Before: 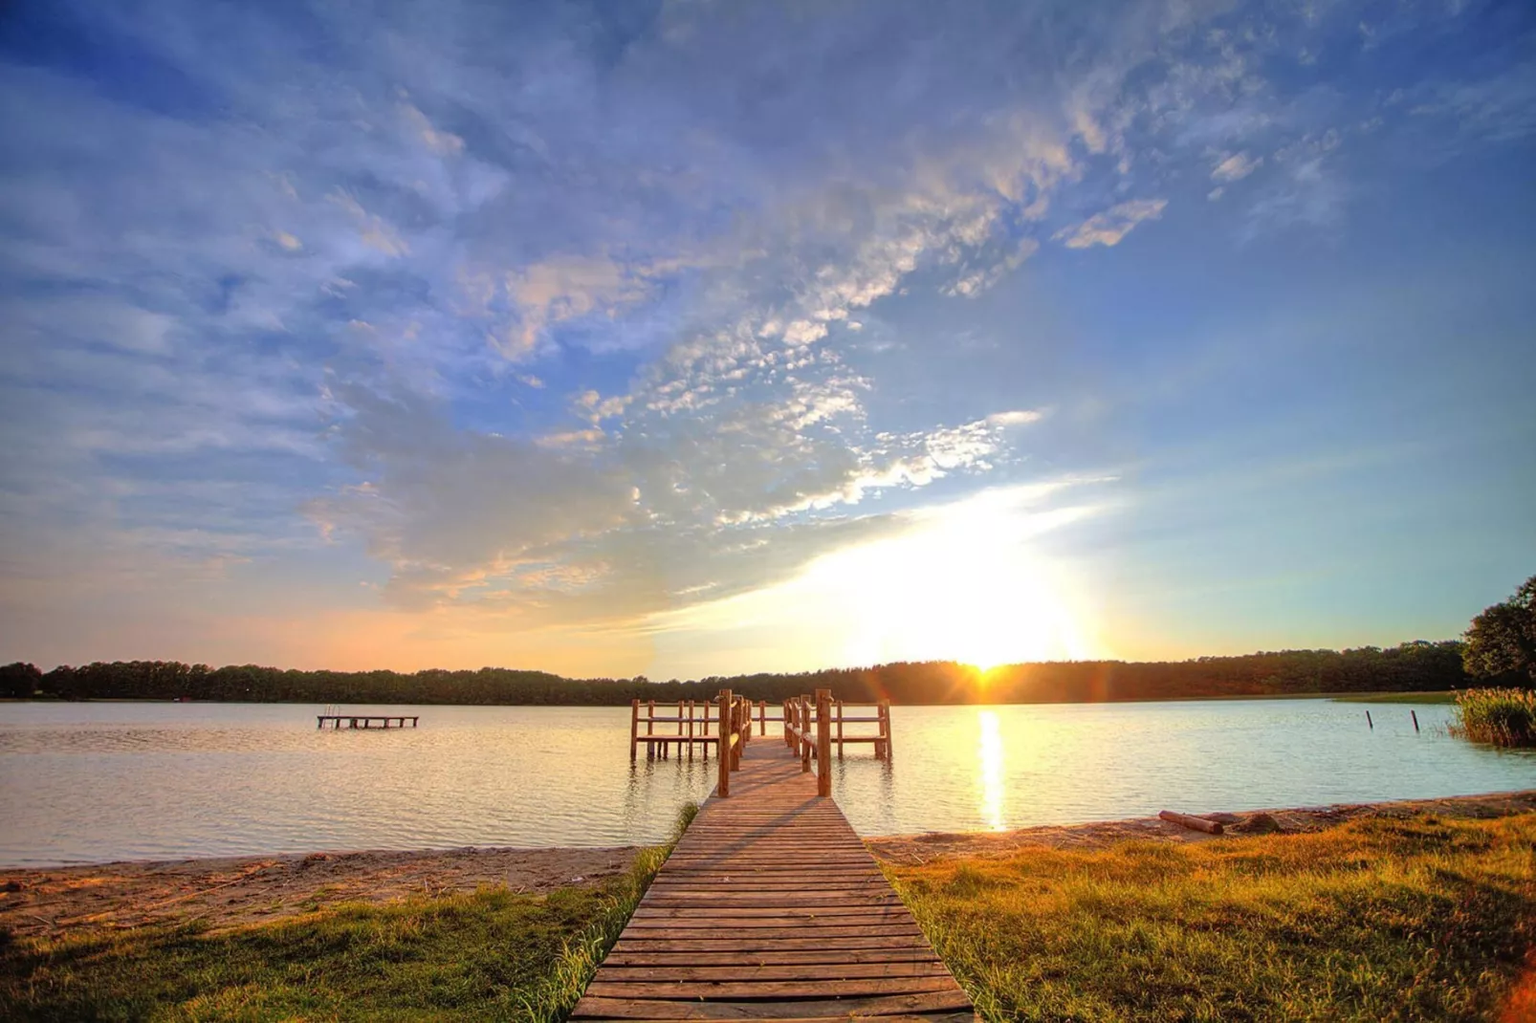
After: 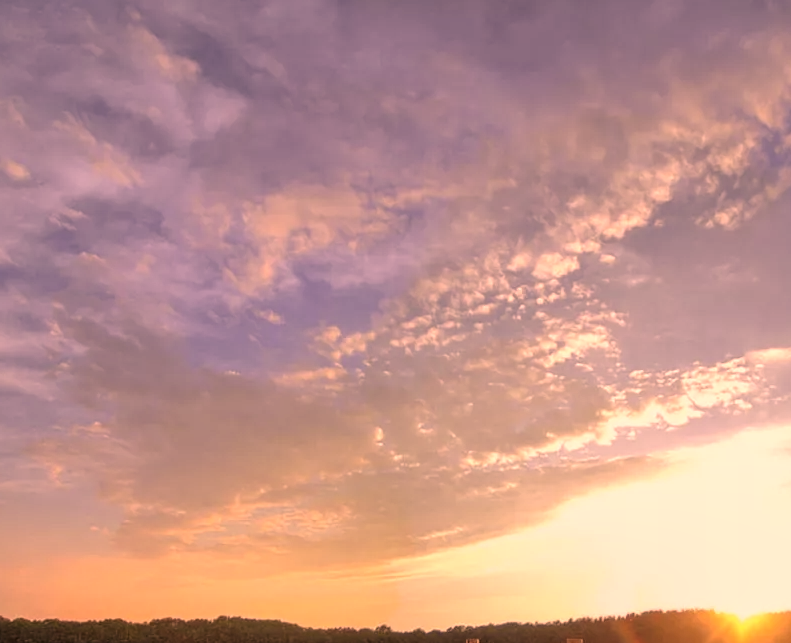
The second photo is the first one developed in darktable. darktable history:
crop: left 17.835%, top 7.675%, right 32.881%, bottom 32.213%
color correction: highlights a* 40, highlights b* 40, saturation 0.69
local contrast: on, module defaults
